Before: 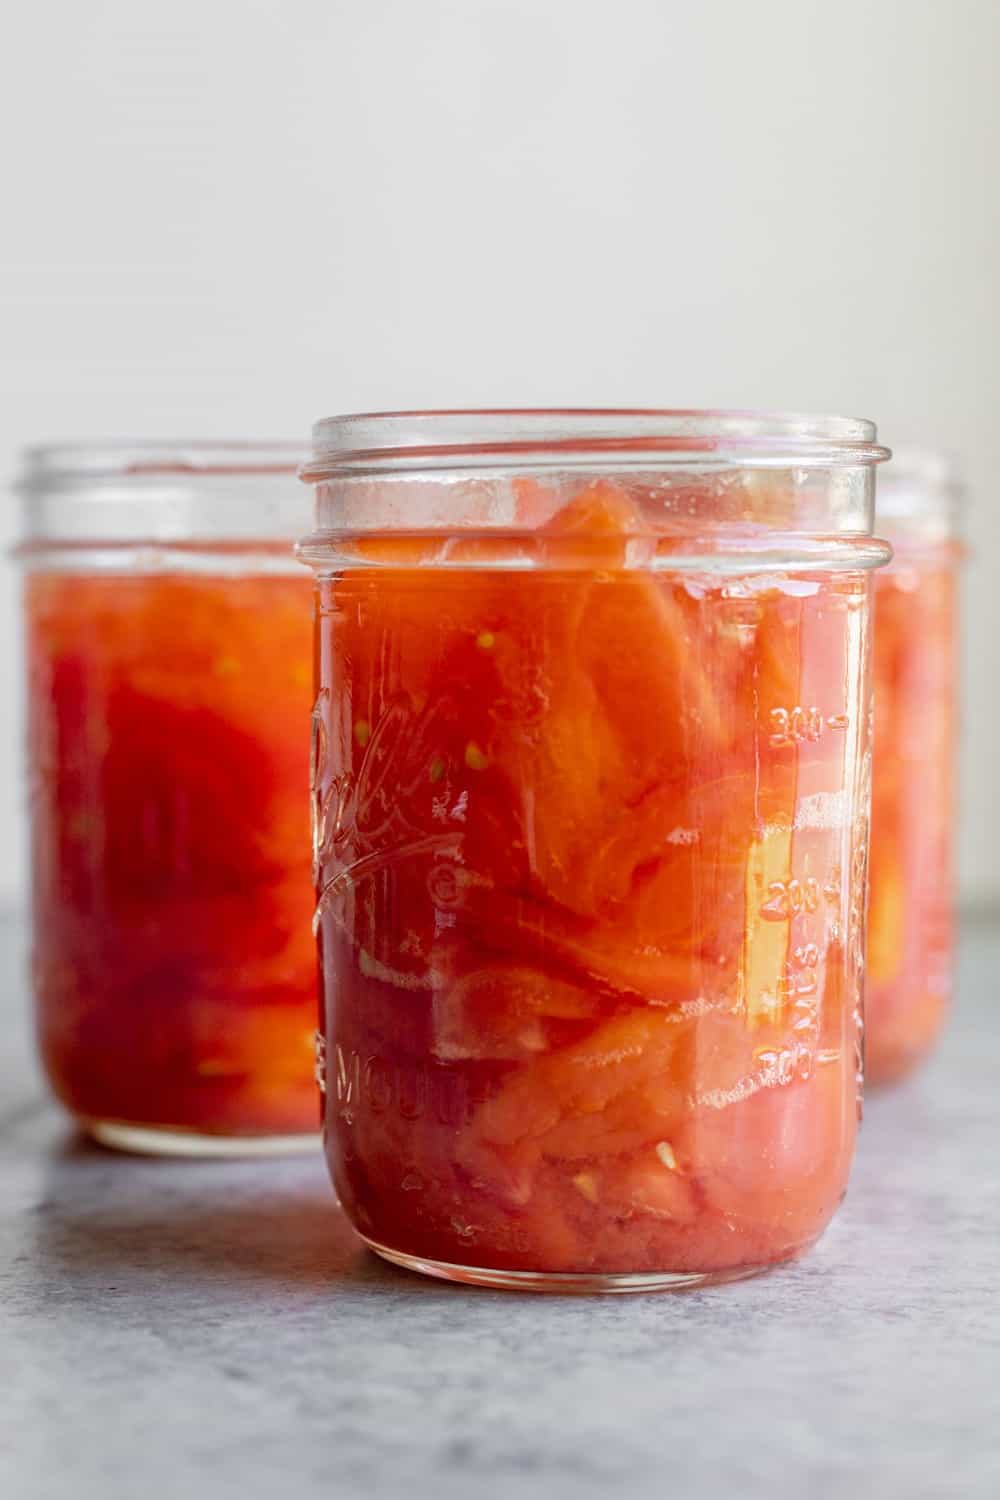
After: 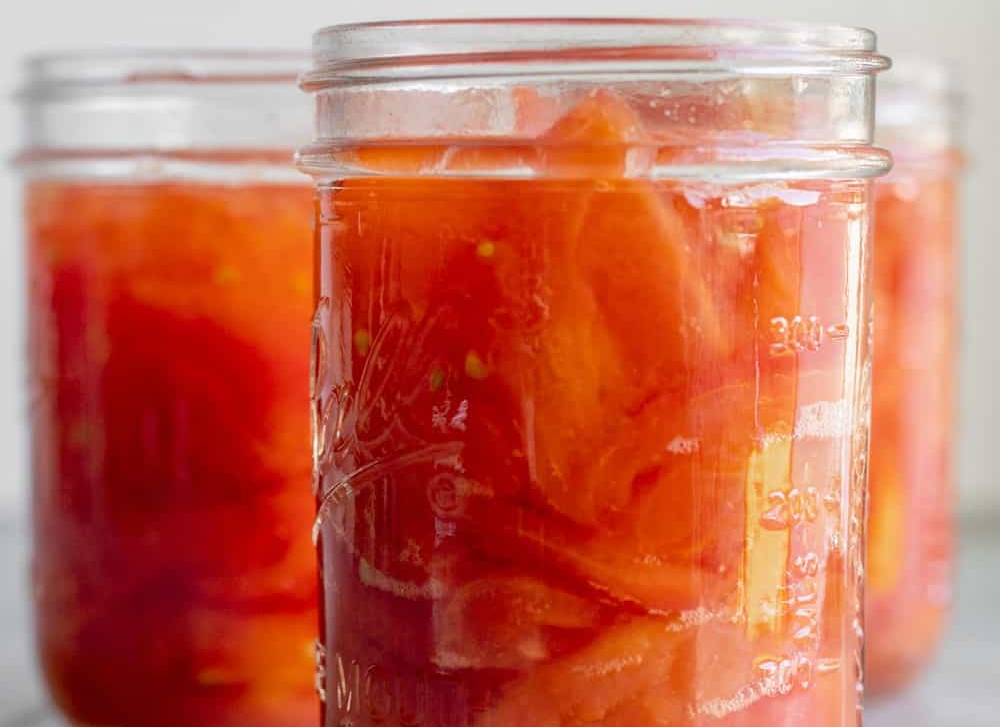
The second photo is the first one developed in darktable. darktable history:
crop and rotate: top 26.082%, bottom 25.412%
